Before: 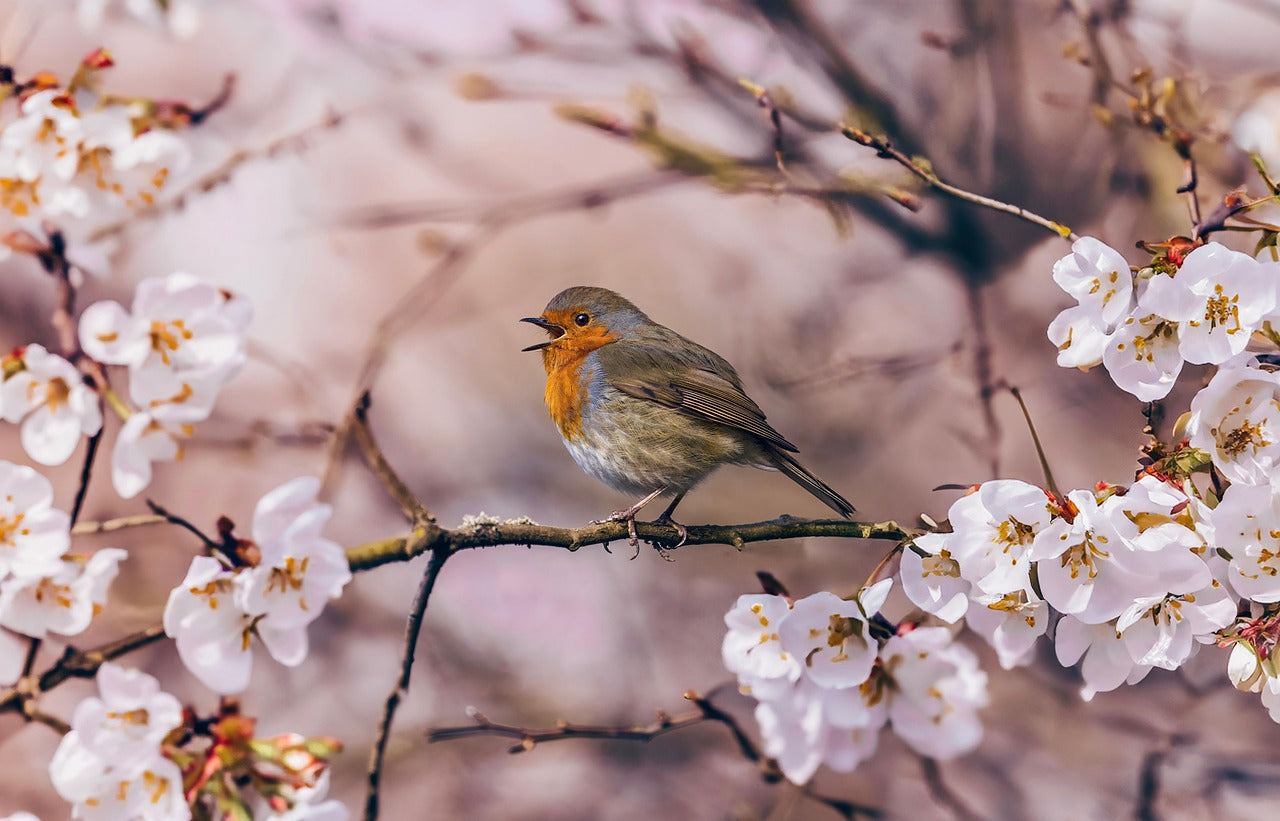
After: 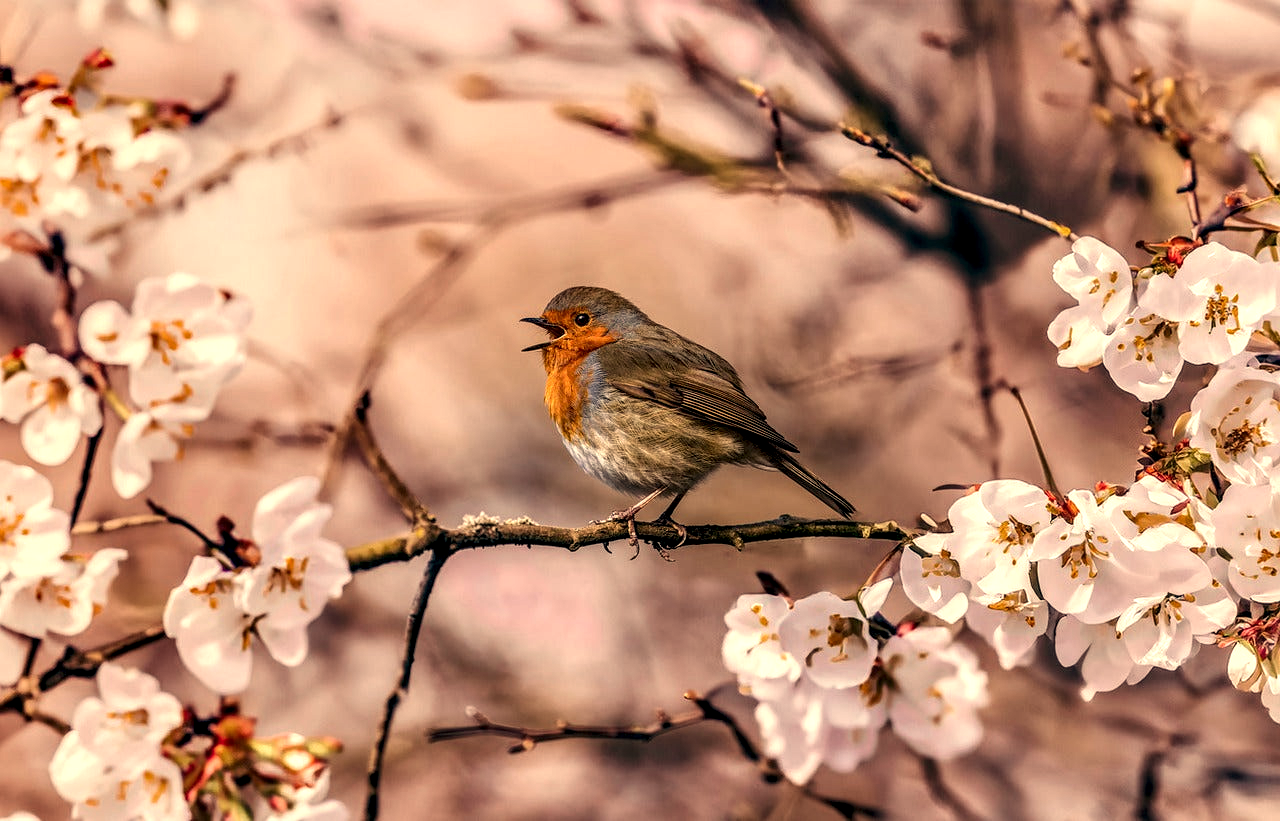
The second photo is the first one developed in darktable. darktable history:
white balance: red 1.138, green 0.996, blue 0.812
local contrast: highlights 60%, shadows 60%, detail 160%
